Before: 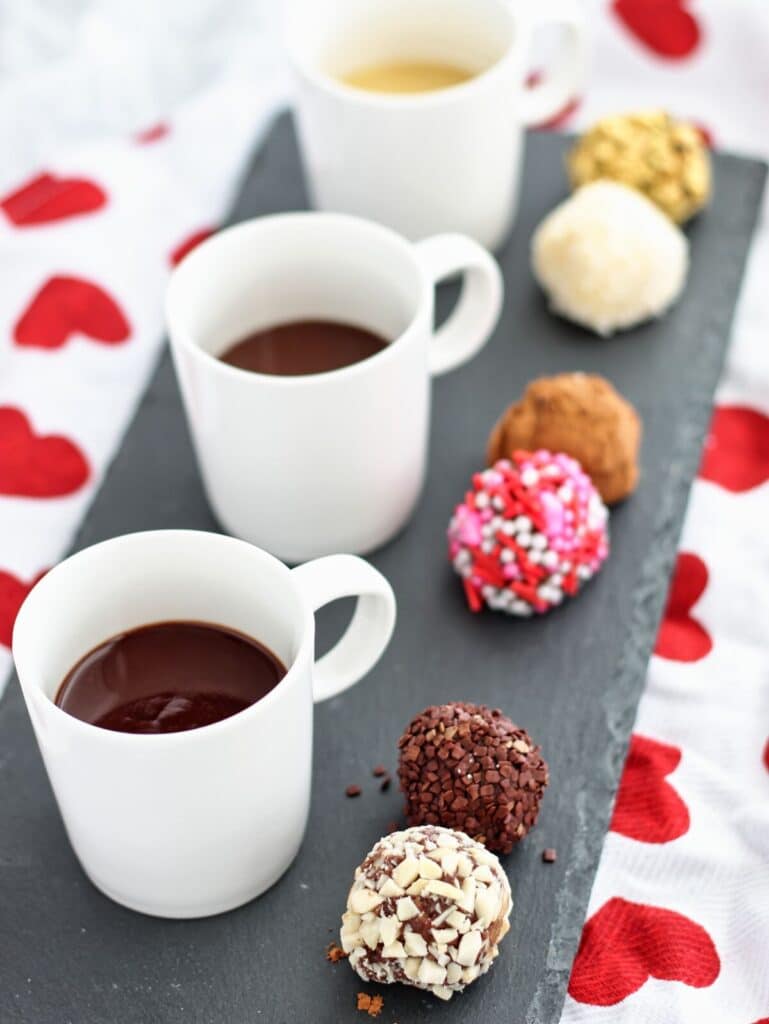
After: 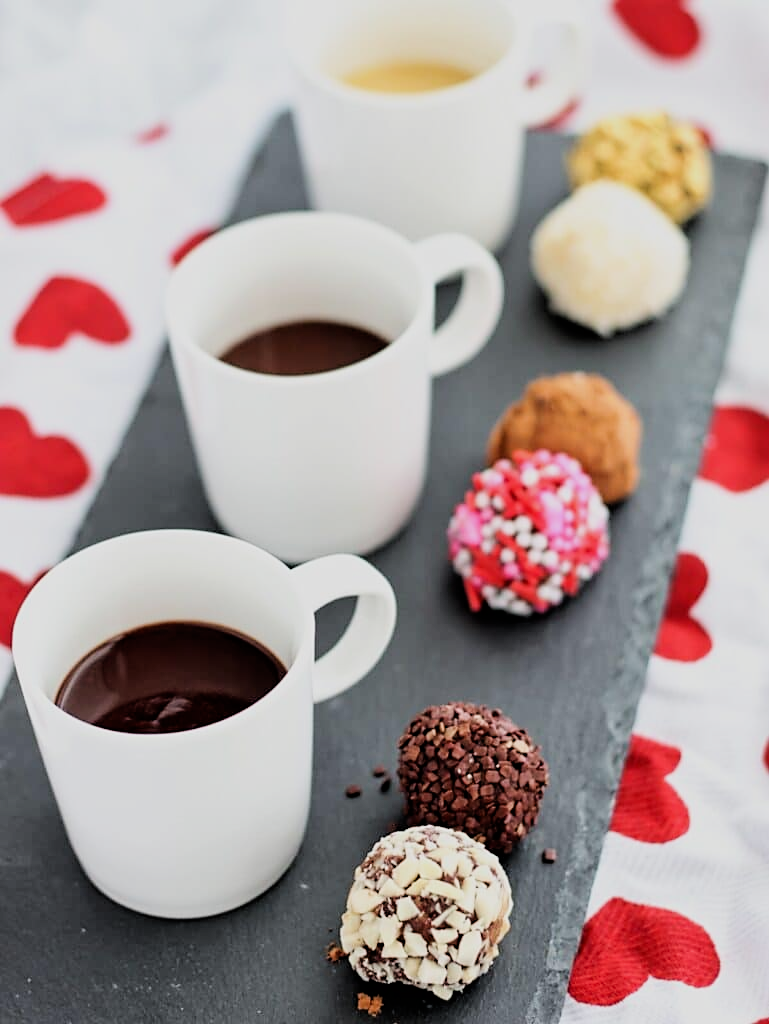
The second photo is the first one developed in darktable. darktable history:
sharpen: radius 1.864, amount 0.398, threshold 1.271
filmic rgb: black relative exposure -5 EV, hardness 2.88, contrast 1.2
